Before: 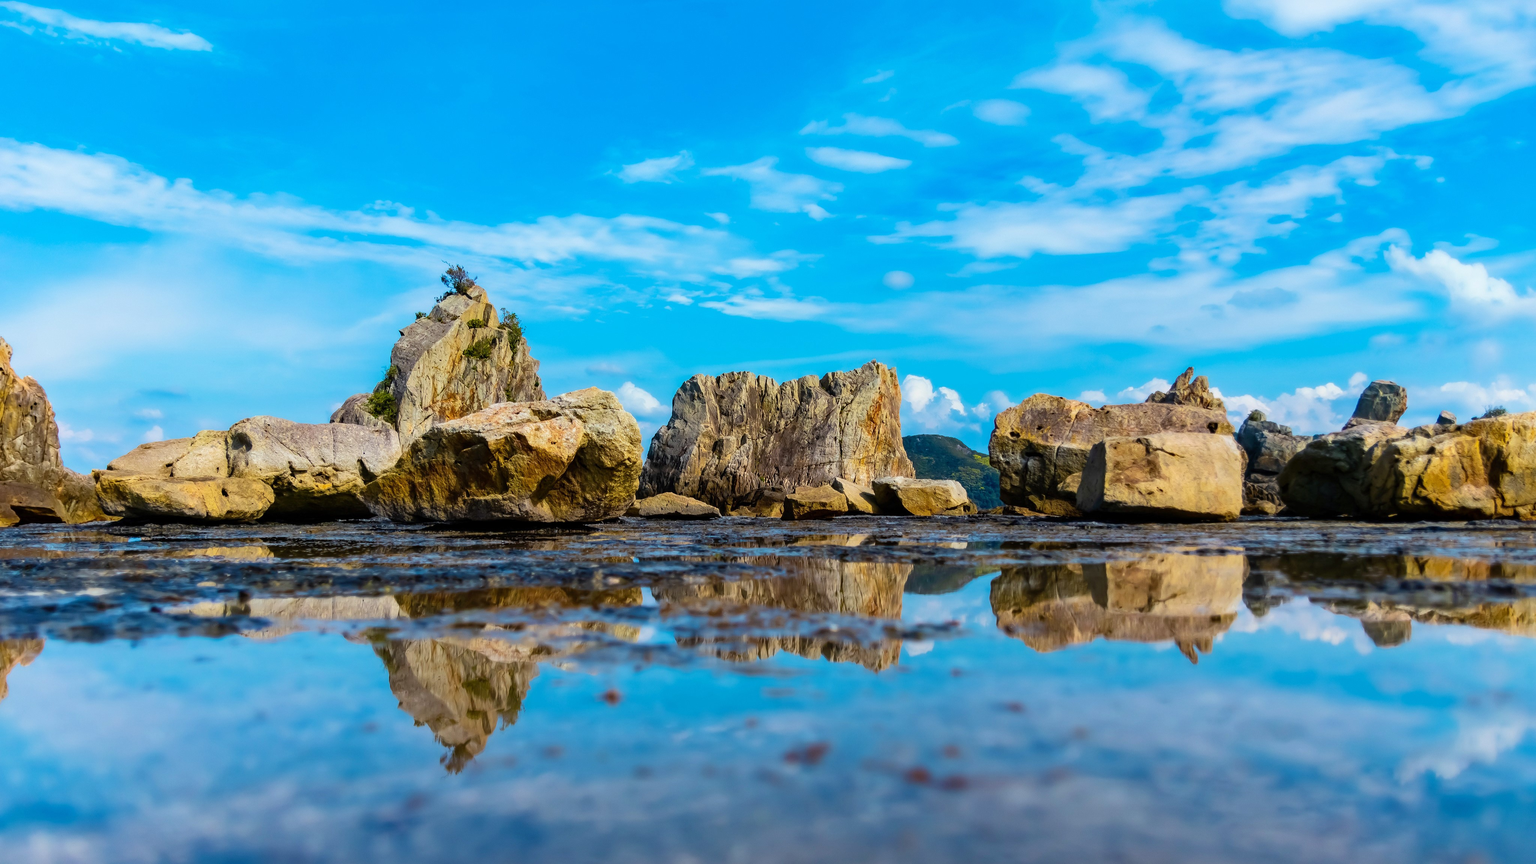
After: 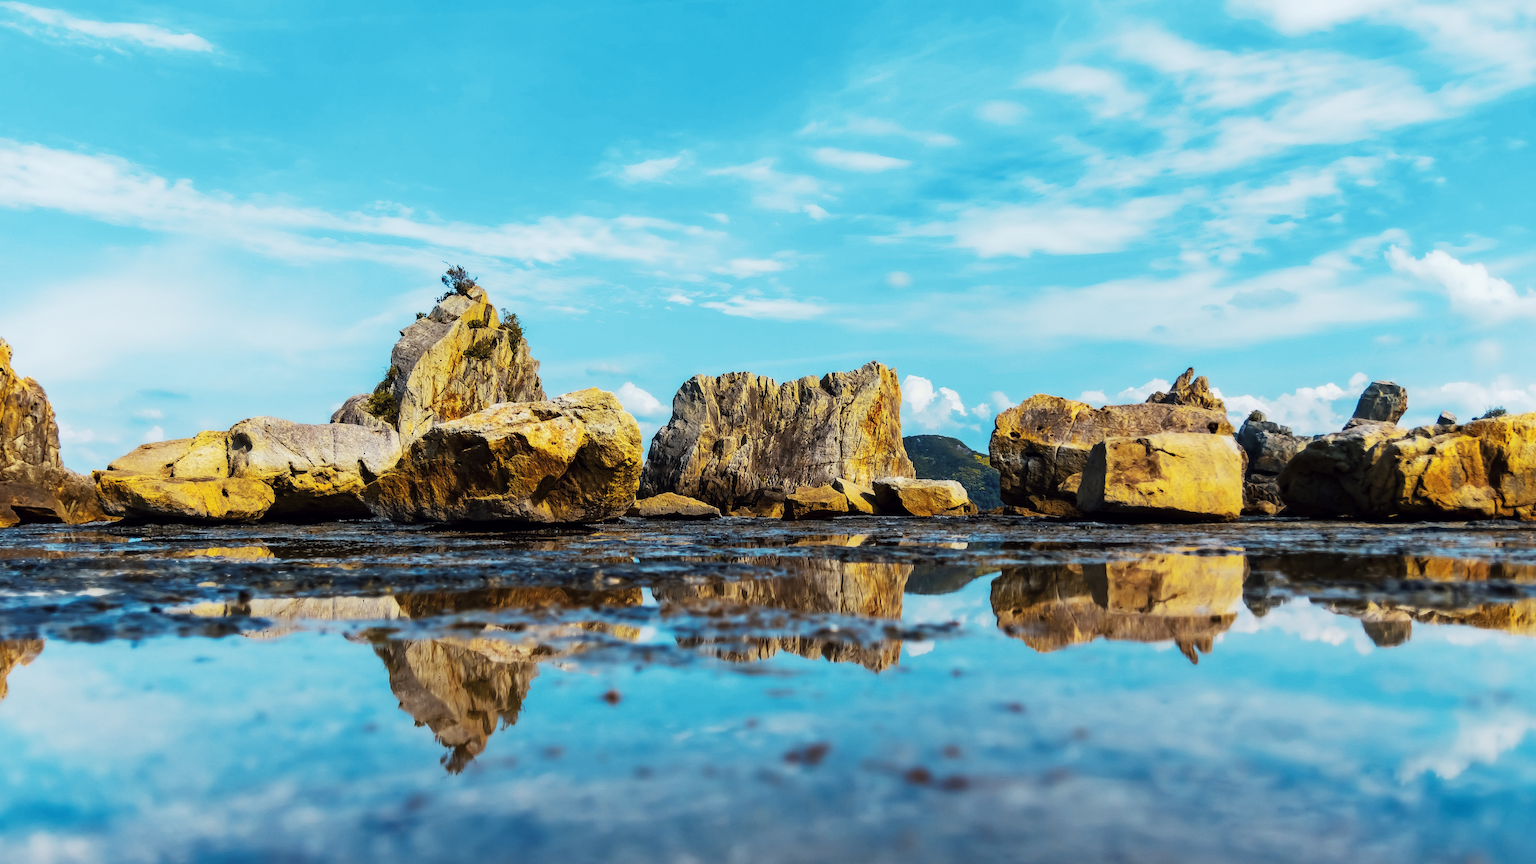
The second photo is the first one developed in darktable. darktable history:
tone curve: curves: ch0 [(0, 0) (0.003, 0.003) (0.011, 0.012) (0.025, 0.023) (0.044, 0.04) (0.069, 0.056) (0.1, 0.082) (0.136, 0.107) (0.177, 0.144) (0.224, 0.186) (0.277, 0.237) (0.335, 0.297) (0.399, 0.37) (0.468, 0.465) (0.543, 0.567) (0.623, 0.68) (0.709, 0.782) (0.801, 0.86) (0.898, 0.924) (1, 1)], preserve colors none
color look up table: target L [94.13, 95.35, 91.36, 88.11, 83.29, 75.98, 74.02, 72.18, 66.77, 60.38, 50.93, 49.86, 30.43, 4.408, 200.19, 86.67, 77.42, 65.94, 65.92, 60.21, 59.46, 46.97, 44.84, 39.09, 36.39, 31.78, 13.51, 97.26, 80.91, 71.28, 64.75, 55.59, 51.58, 47.99, 60.44, 50.94, 40.8, 26.08, 25.33, 33.17, 24.02, 3.501, 5.732, 92.82, 87.3, 74.1, 63.35, 43.56, 34.42], target a [-14.23, -16.59, -34.59, -25.34, -29.38, -10.45, -26.59, -8.973, -1.666, -21.8, -6.462, -16.44, -13.68, 1.397, 0, -3.886, 5.66, 31.42, 15.2, 30.73, 35.53, 56.84, 24.32, 48.8, 5.058, 19.28, 30.7, -0.65, 11.97, 8.402, -0.59, 42.14, 50.32, 54.1, -16.56, -0.172, 19.02, 36.82, 36.6, -0.353, 25.89, 13.77, 21.53, -17.42, -9.694, -20.07, -21.57, -8.127, -10.71], target b [82.62, 70.12, 73.42, 66.64, 67.61, 59.88, 21.51, 15.9, 38.32, 44.31, 40.79, 35.04, 19.25, 3.986, 0, 70.07, 62.73, 2.403, 29.97, 52.06, 35.97, 56.7, 6.663, 40.54, 11.4, 37.08, 18.1, 2.5, -4.954, -20.41, 0.997, -23.49, 1.114, -18.97, -35.62, -39.17, -24.37, -46.94, -8.436, -29.36, -51.85, -10.62, -42.31, 0.335, -11.04, -25.54, 1.727, -16.47, -2.243], num patches 49
